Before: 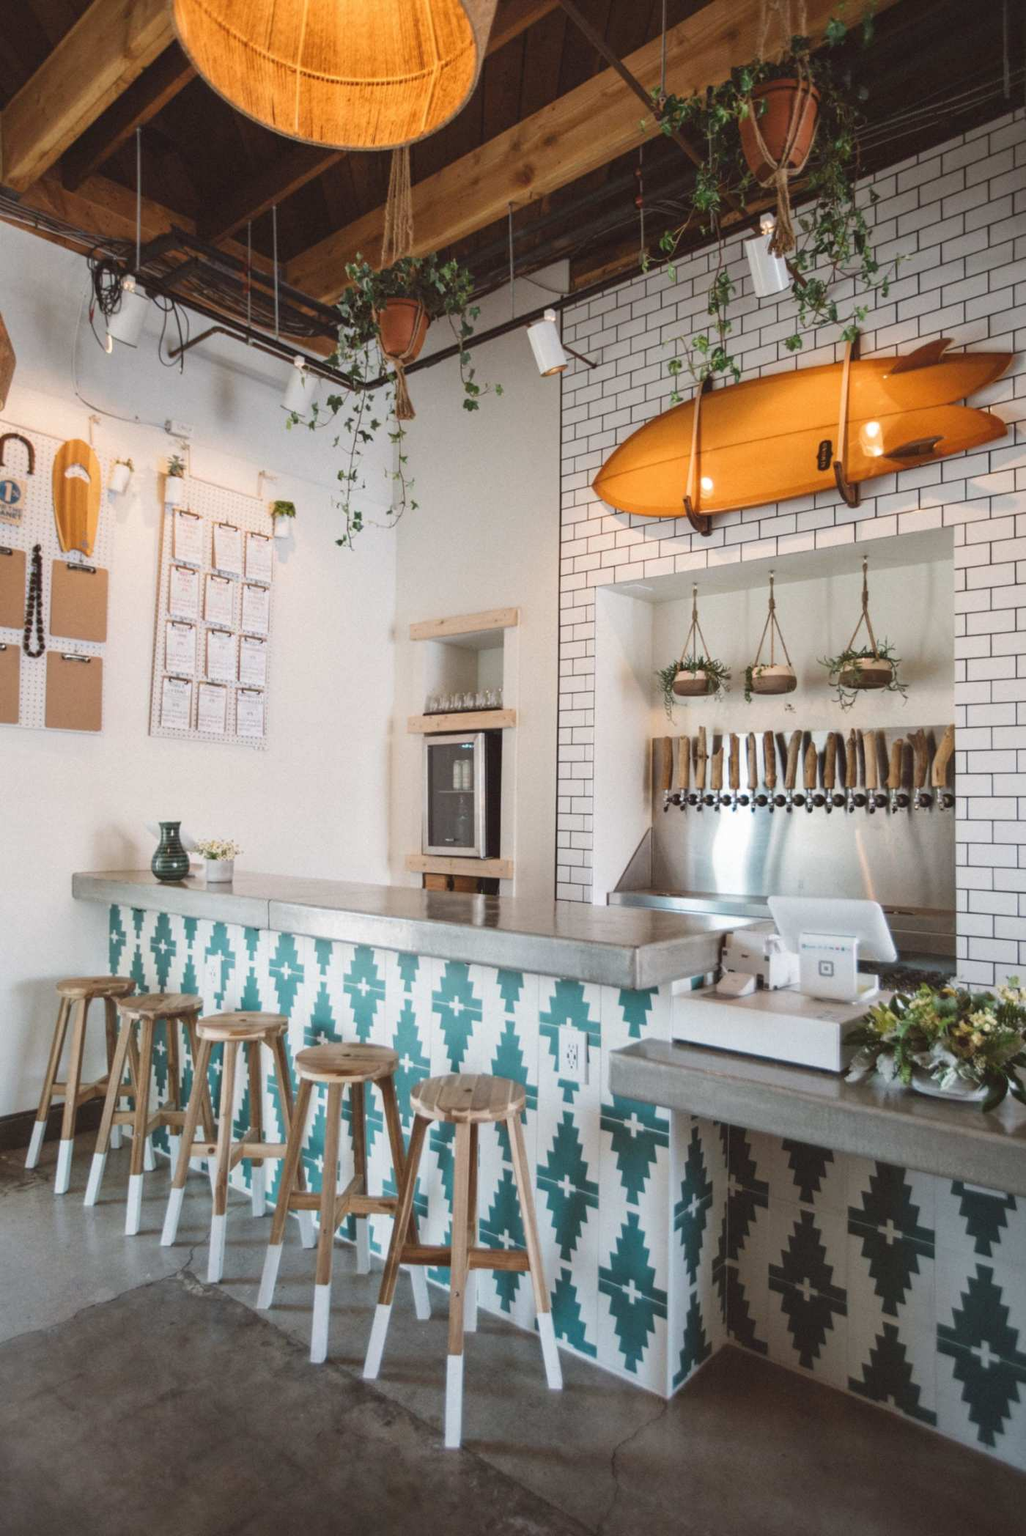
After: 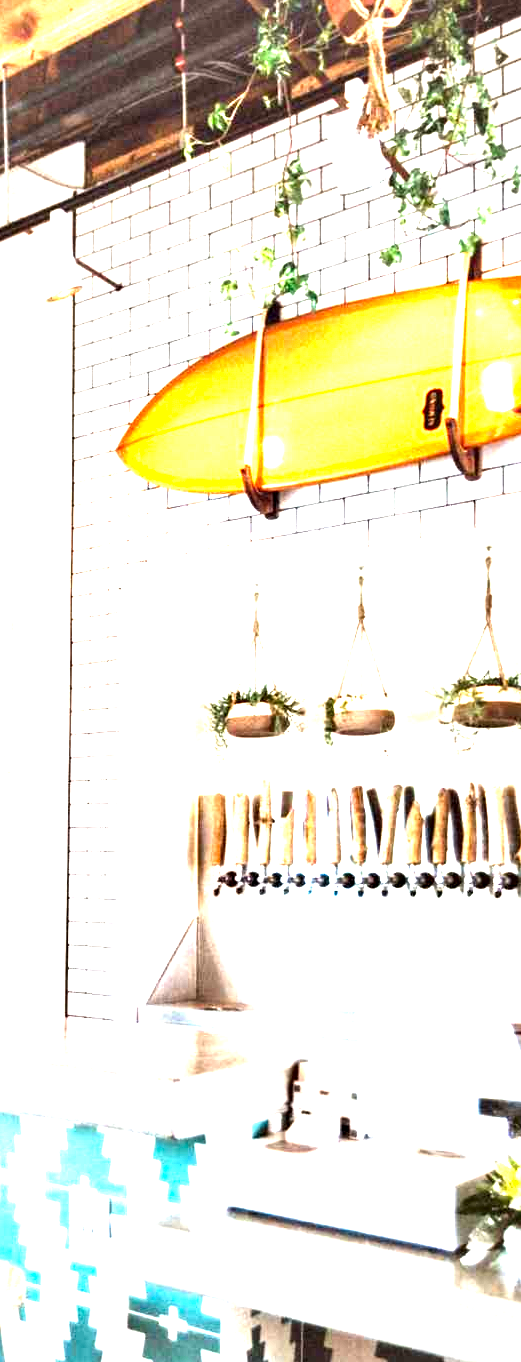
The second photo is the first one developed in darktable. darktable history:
crop and rotate: left 49.476%, top 10.145%, right 13.247%, bottom 24.868%
exposure: black level correction 0, exposure 2.382 EV, compensate highlight preservation false
tone equalizer: -8 EV -0.774 EV, -7 EV -0.673 EV, -6 EV -0.599 EV, -5 EV -0.416 EV, -3 EV 0.4 EV, -2 EV 0.6 EV, -1 EV 0.685 EV, +0 EV 0.765 EV
contrast equalizer: octaves 7, y [[0.6 ×6], [0.55 ×6], [0 ×6], [0 ×6], [0 ×6]]
